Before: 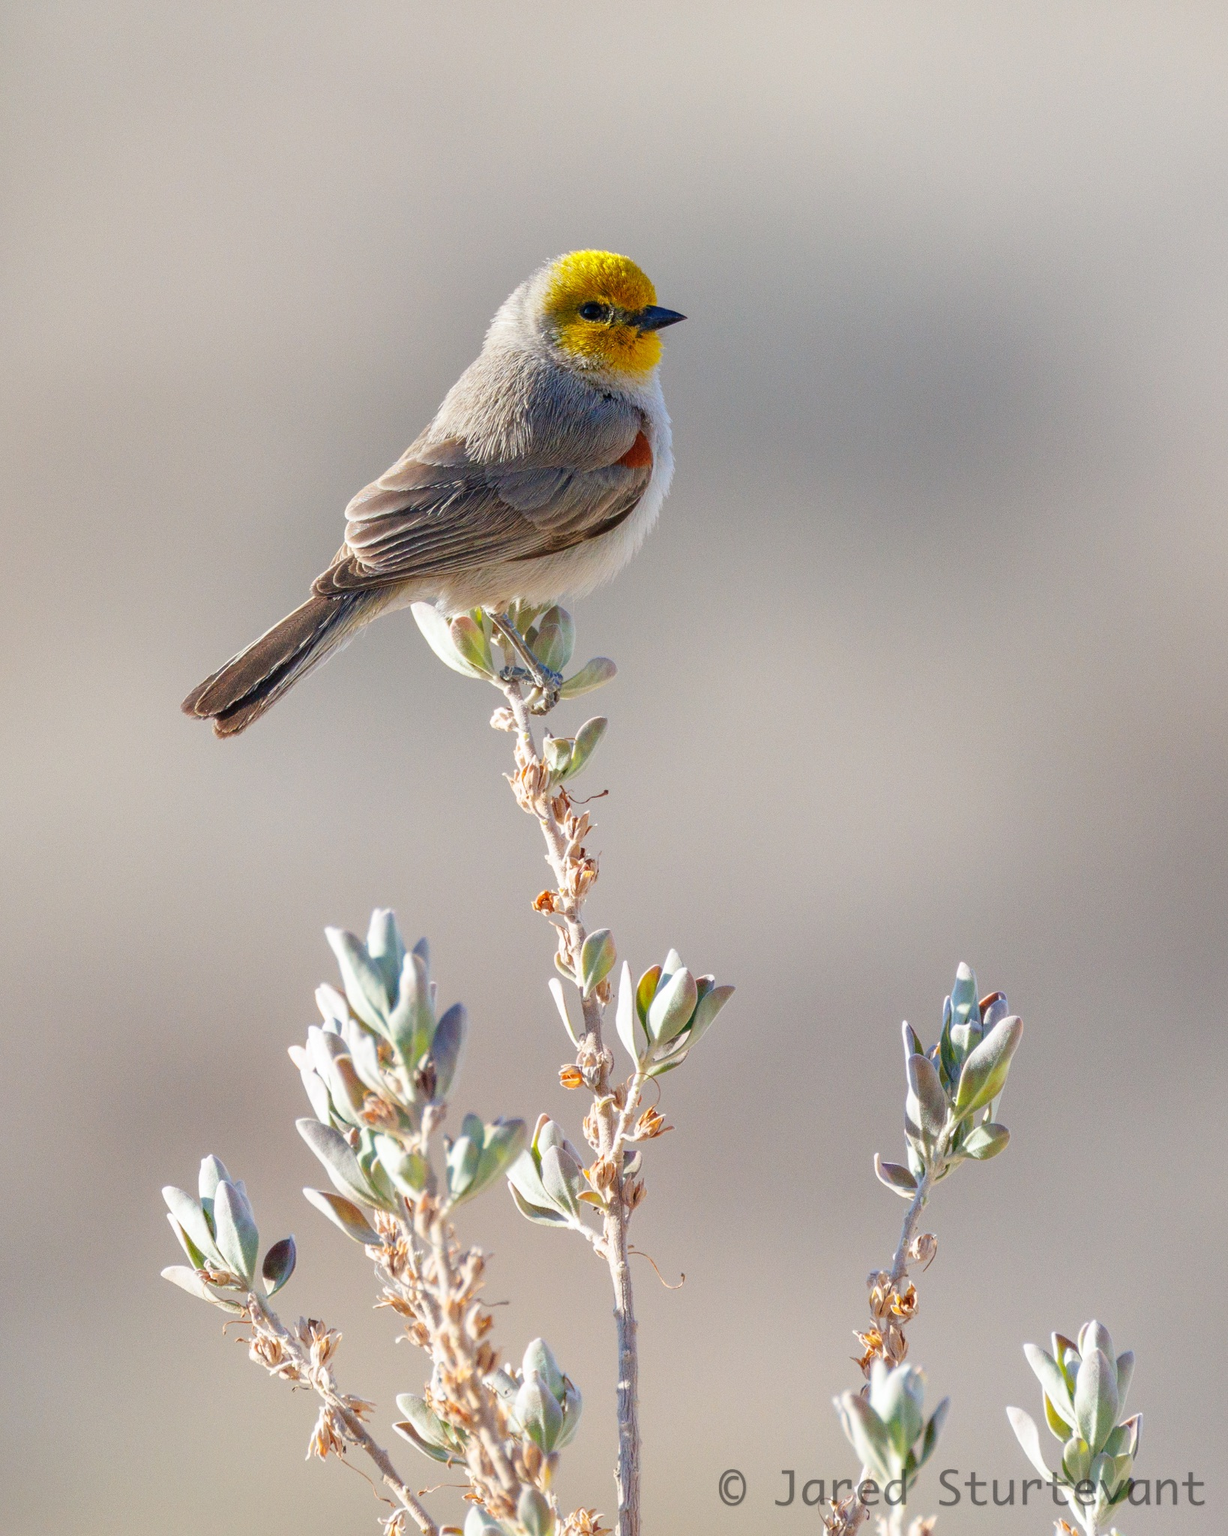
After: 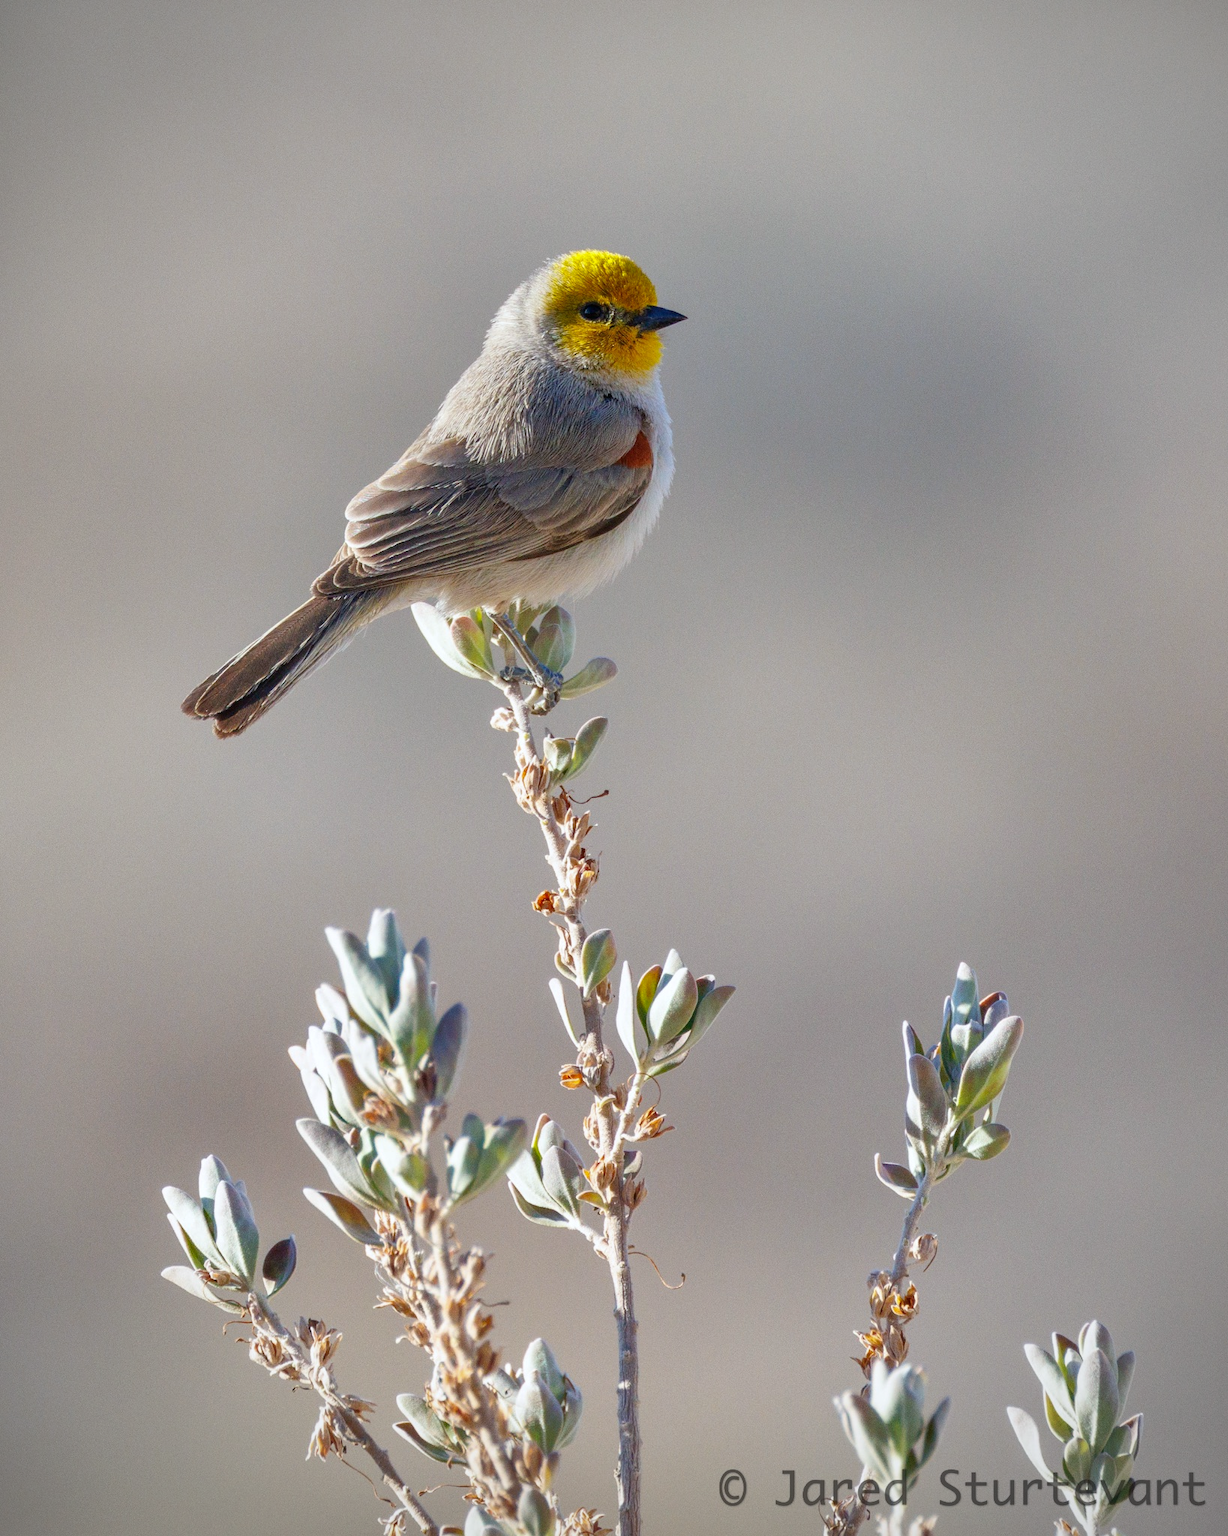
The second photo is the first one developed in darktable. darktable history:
white balance: red 0.982, blue 1.018
shadows and highlights: shadows 40, highlights -54, highlights color adjustment 46%, low approximation 0.01, soften with gaussian
vignetting: fall-off radius 60.65%
